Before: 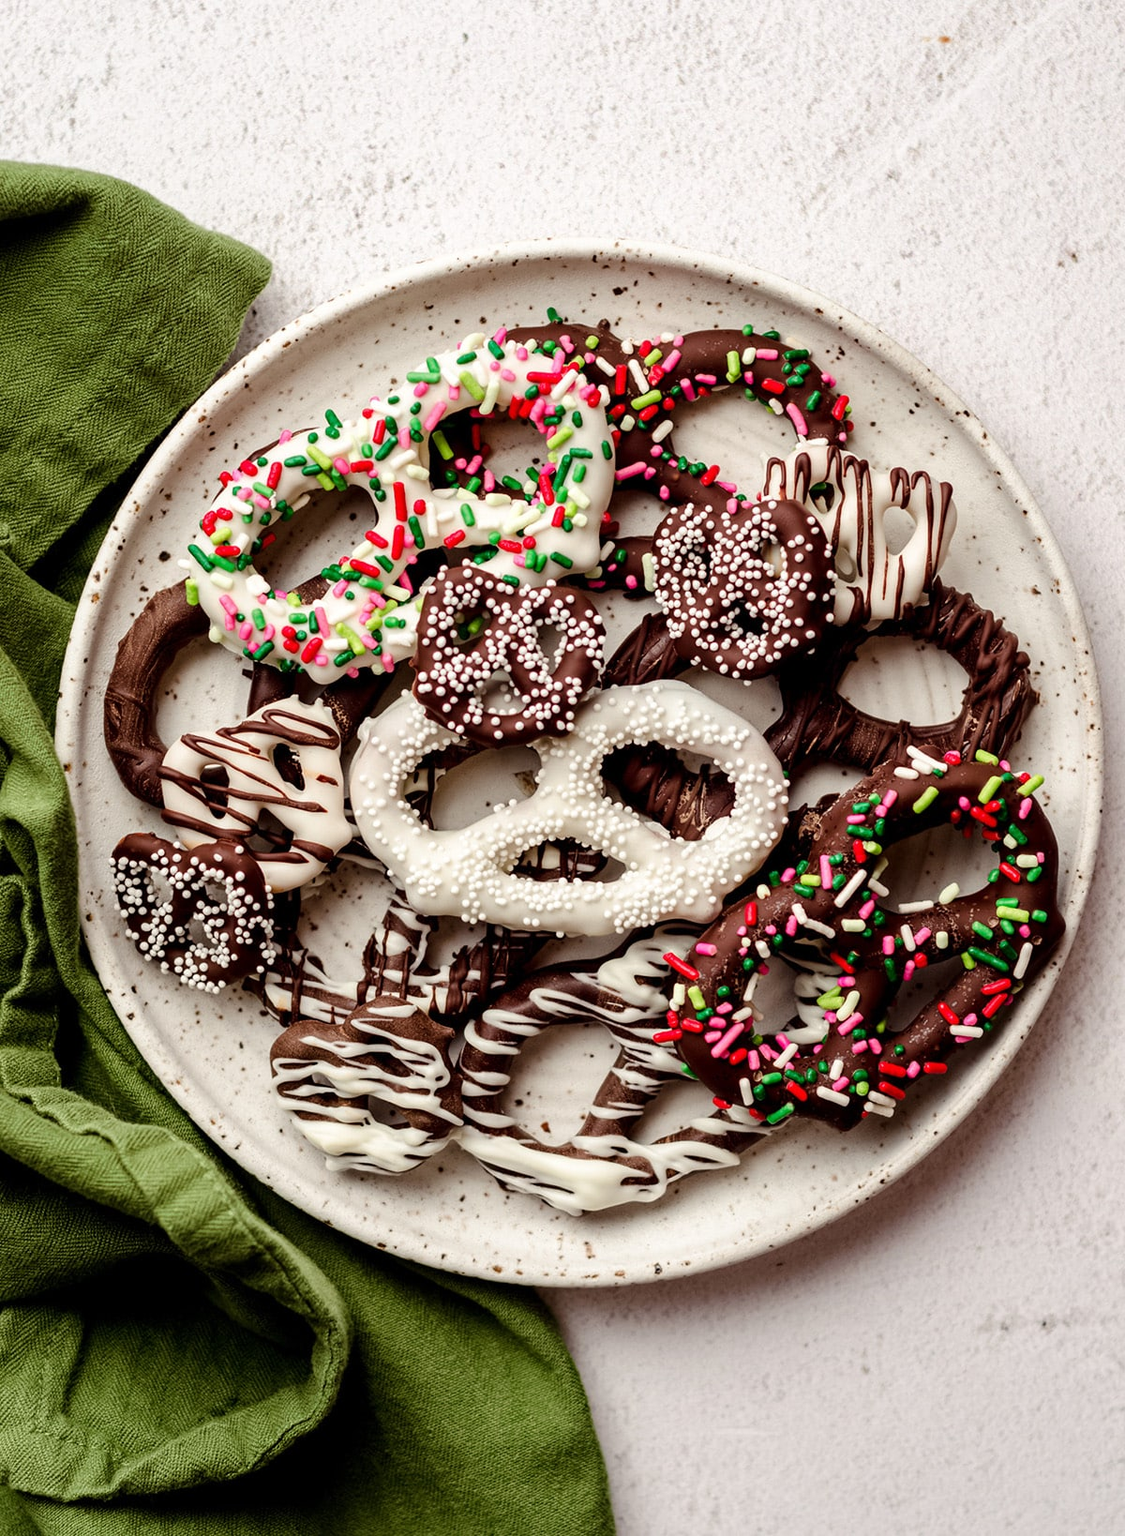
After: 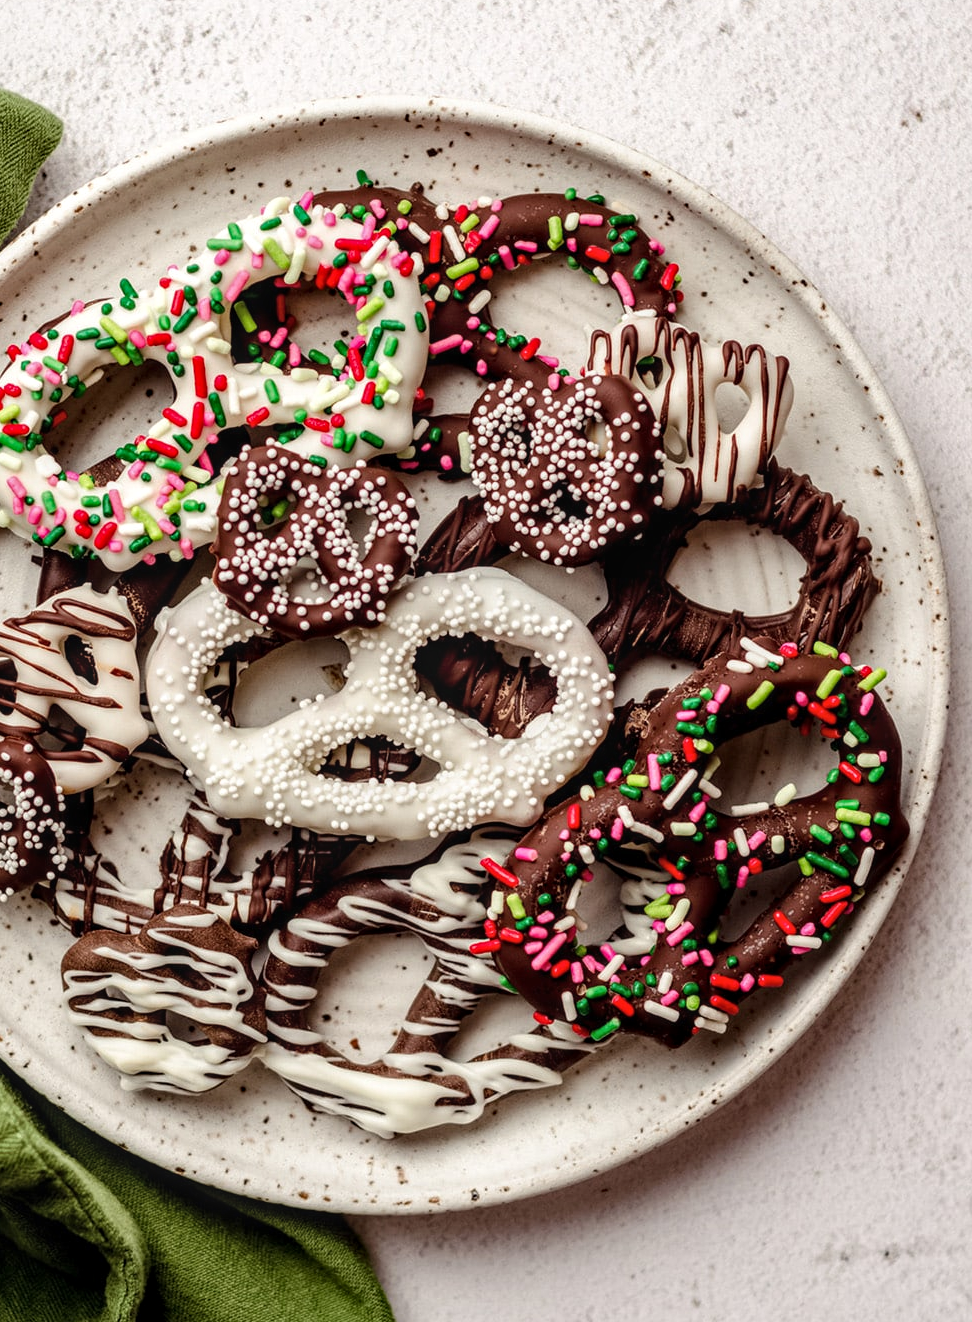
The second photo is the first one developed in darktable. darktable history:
crop: left 18.925%, top 9.662%, right 0%, bottom 9.611%
local contrast: on, module defaults
